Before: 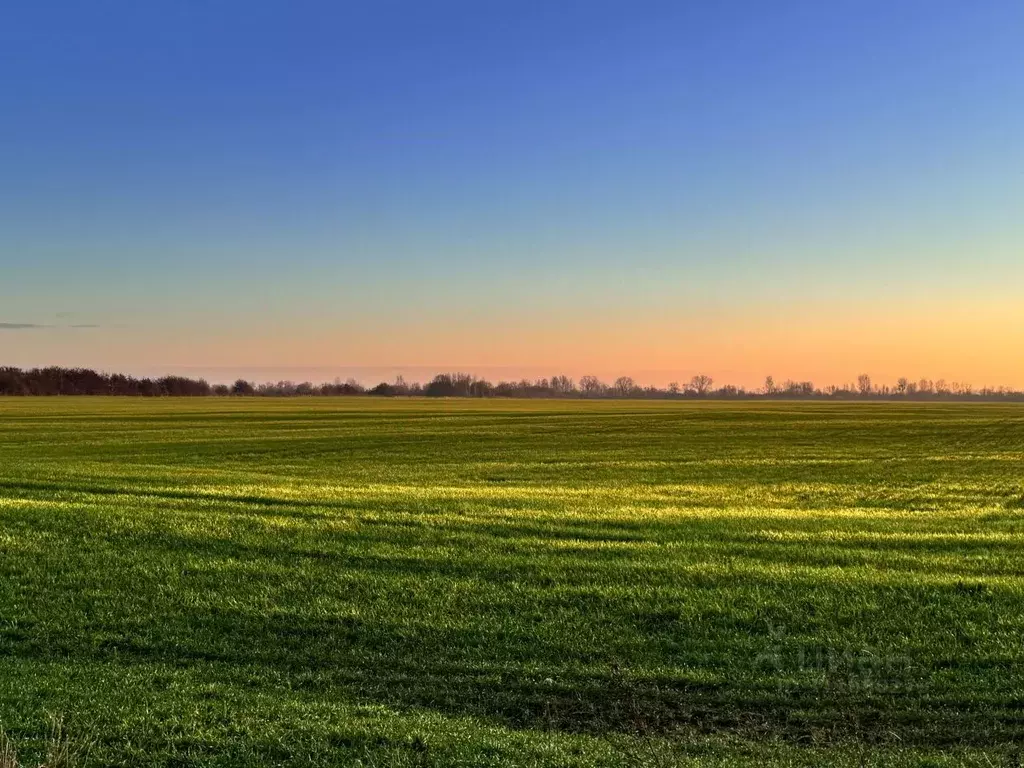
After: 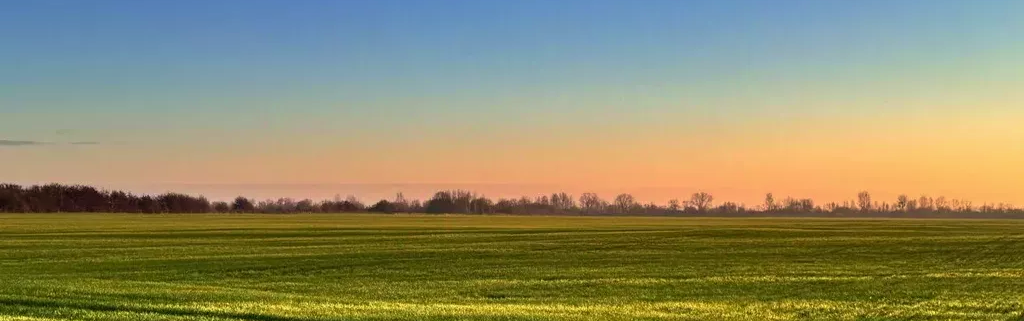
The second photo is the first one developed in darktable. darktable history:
exposure: compensate highlight preservation false
shadows and highlights: low approximation 0.01, soften with gaussian
velvia: on, module defaults
crop and rotate: top 23.84%, bottom 34.294%
